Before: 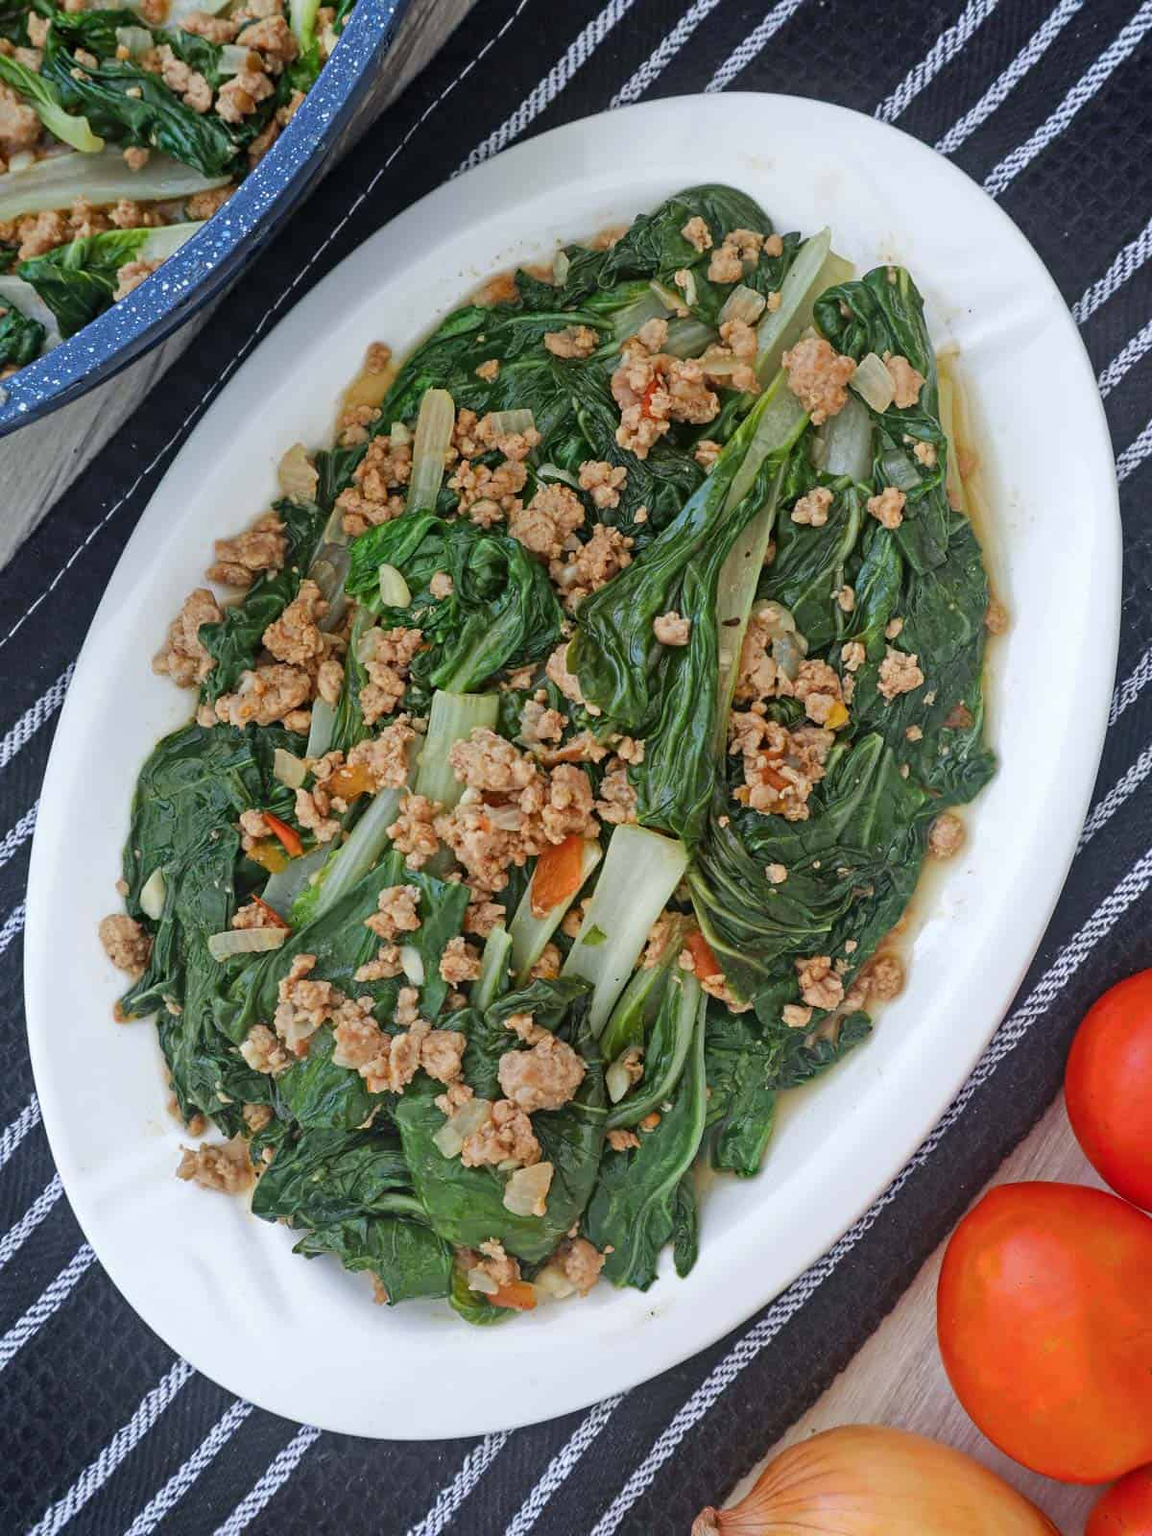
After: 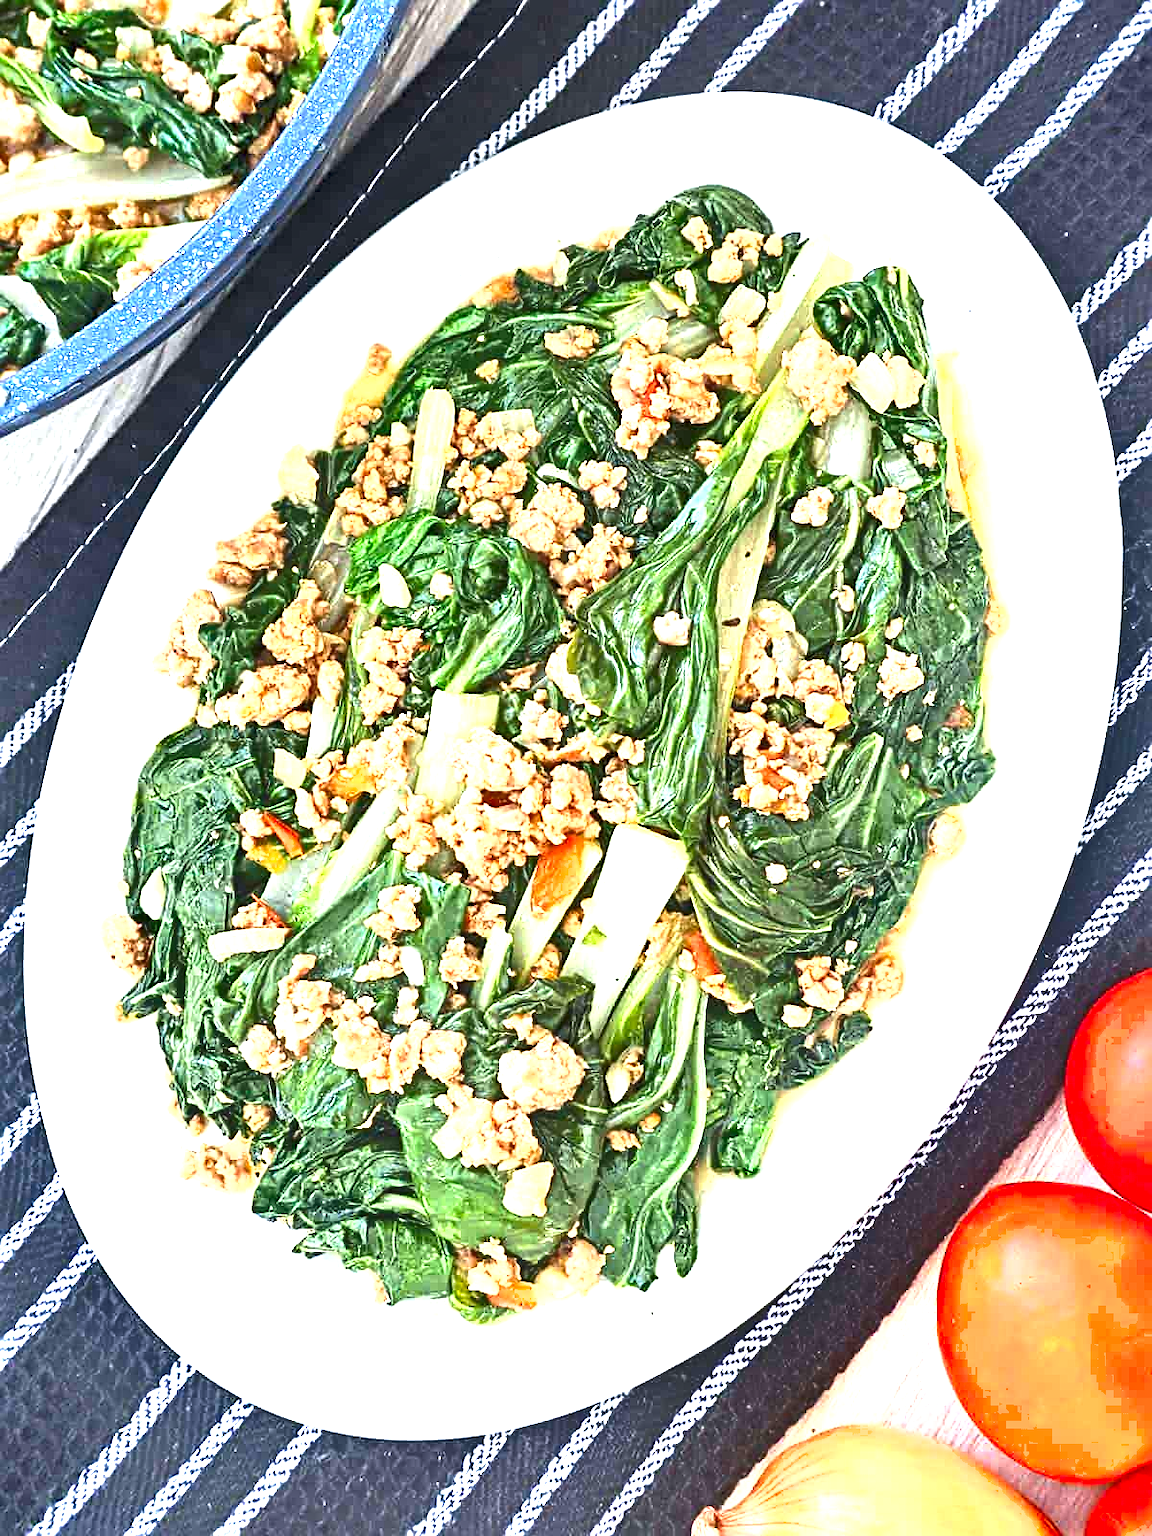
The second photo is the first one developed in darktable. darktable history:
sharpen: on, module defaults
shadows and highlights: shadows -87.66, highlights -35.24, soften with gaussian
exposure: exposure 2.274 EV, compensate exposure bias true, compensate highlight preservation false
